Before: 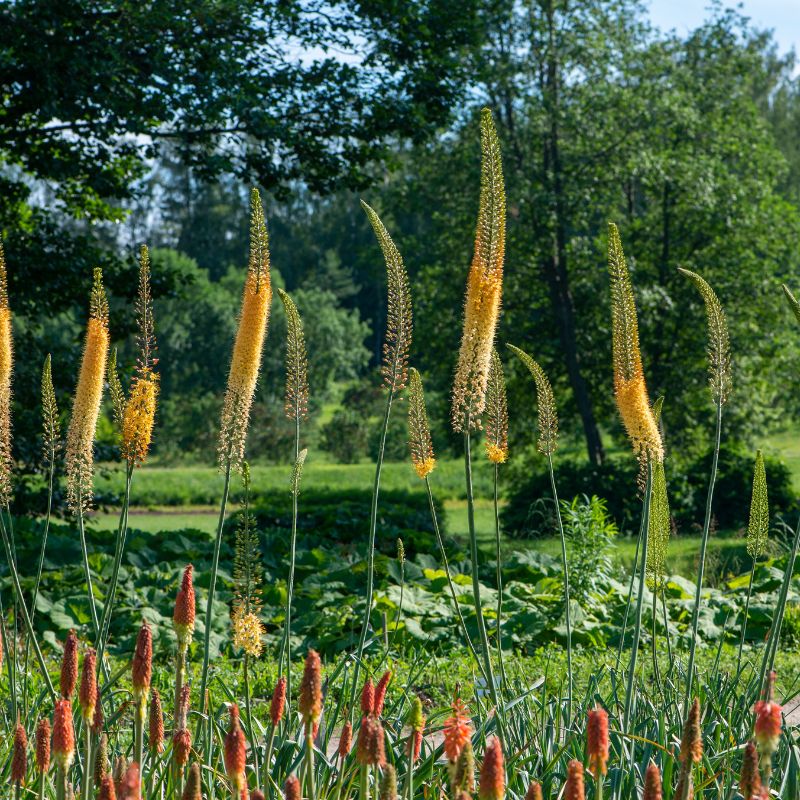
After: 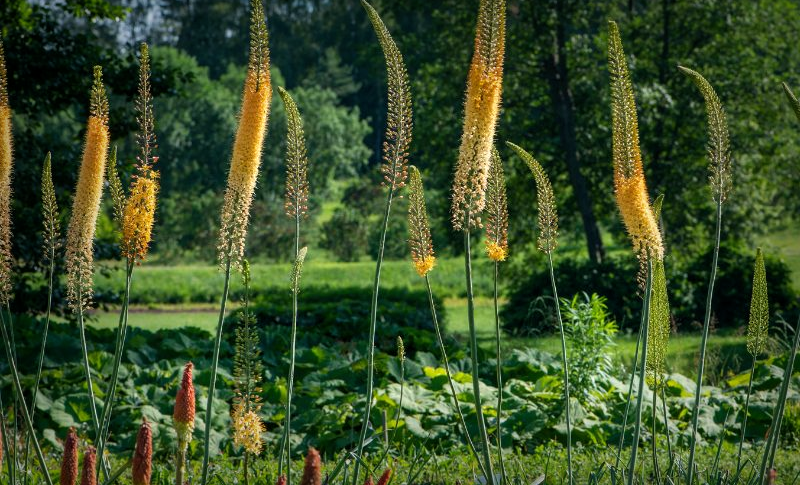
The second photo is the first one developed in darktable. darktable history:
levels: mode automatic, black 0.023%, white 99.97%, levels [0.062, 0.494, 0.925]
crop and rotate: top 25.357%, bottom 13.942%
vignetting: fall-off start 53.2%, brightness -0.594, saturation 0, automatic ratio true, width/height ratio 1.313, shape 0.22, unbound false
